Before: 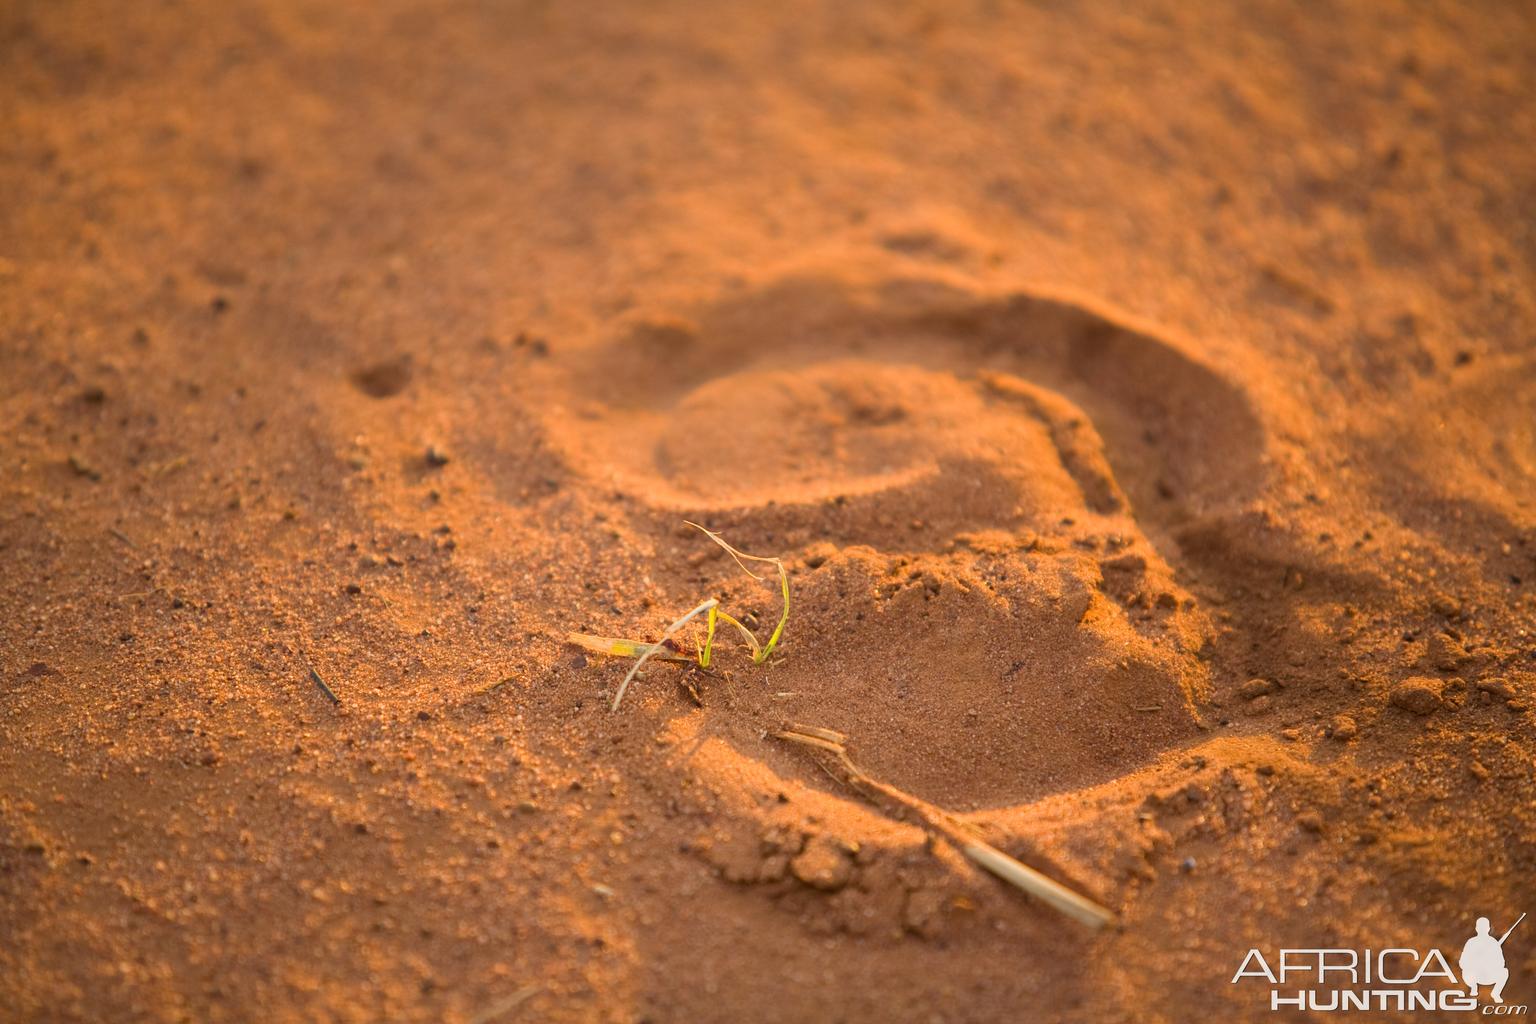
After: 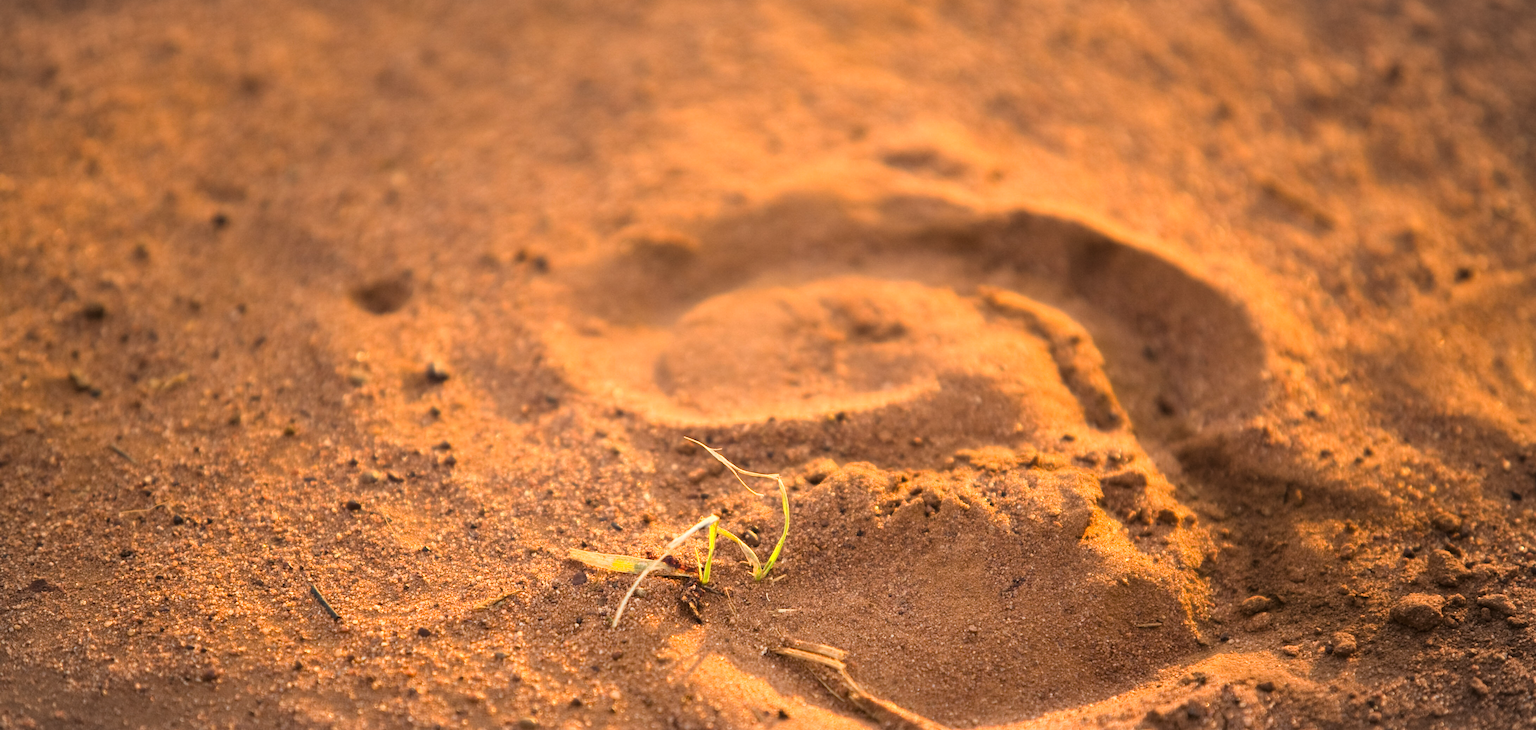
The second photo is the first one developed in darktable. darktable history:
tone curve: curves: ch0 [(0, 0) (0.003, 0.002) (0.011, 0.006) (0.025, 0.014) (0.044, 0.025) (0.069, 0.039) (0.1, 0.056) (0.136, 0.082) (0.177, 0.116) (0.224, 0.163) (0.277, 0.233) (0.335, 0.311) (0.399, 0.396) (0.468, 0.488) (0.543, 0.588) (0.623, 0.695) (0.709, 0.809) (0.801, 0.912) (0.898, 0.997) (1, 1)], color space Lab, linked channels, preserve colors none
crop and rotate: top 8.208%, bottom 20.44%
vignetting: fall-off start 99.54%, fall-off radius 65.4%, brightness -0.266, center (-0.033, -0.042), automatic ratio true
